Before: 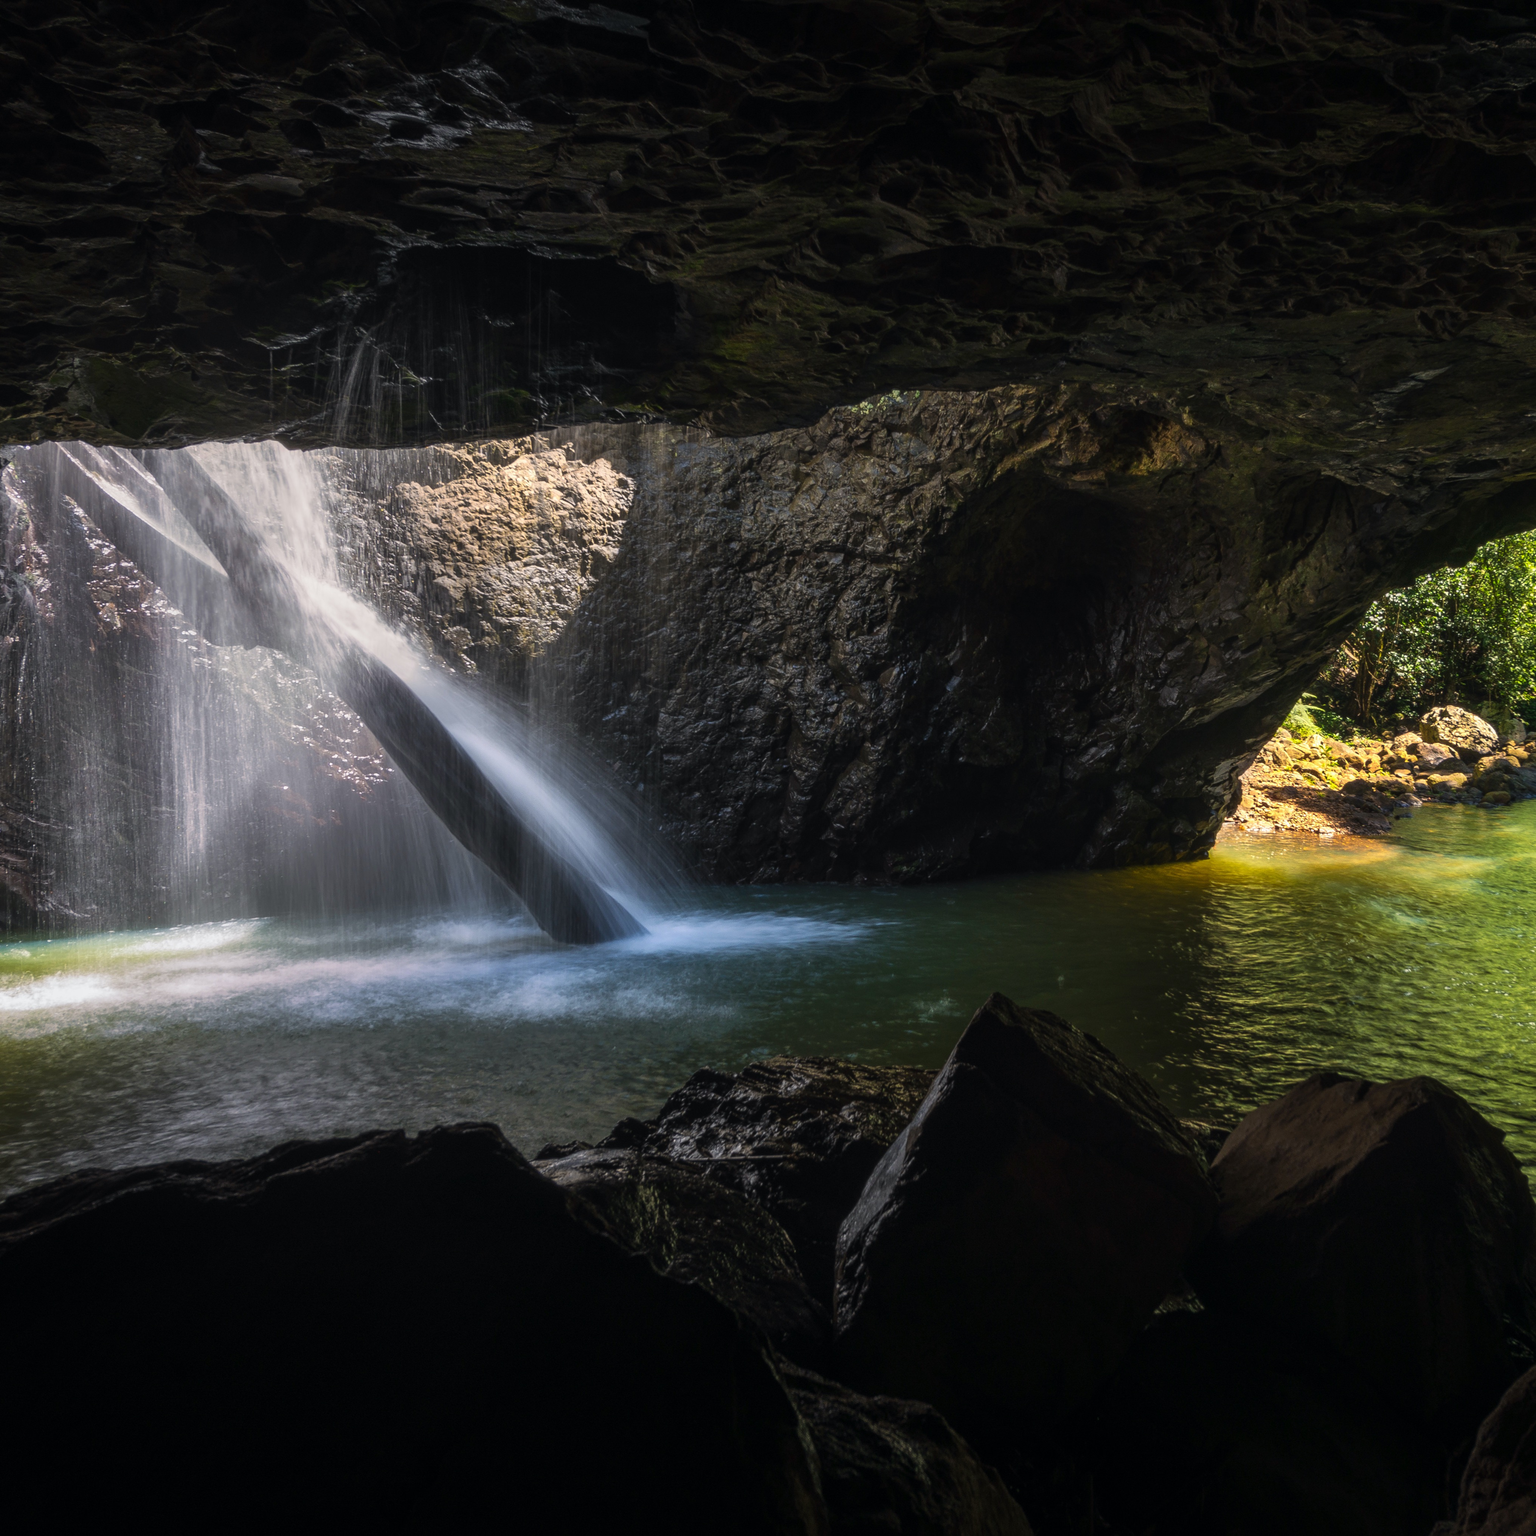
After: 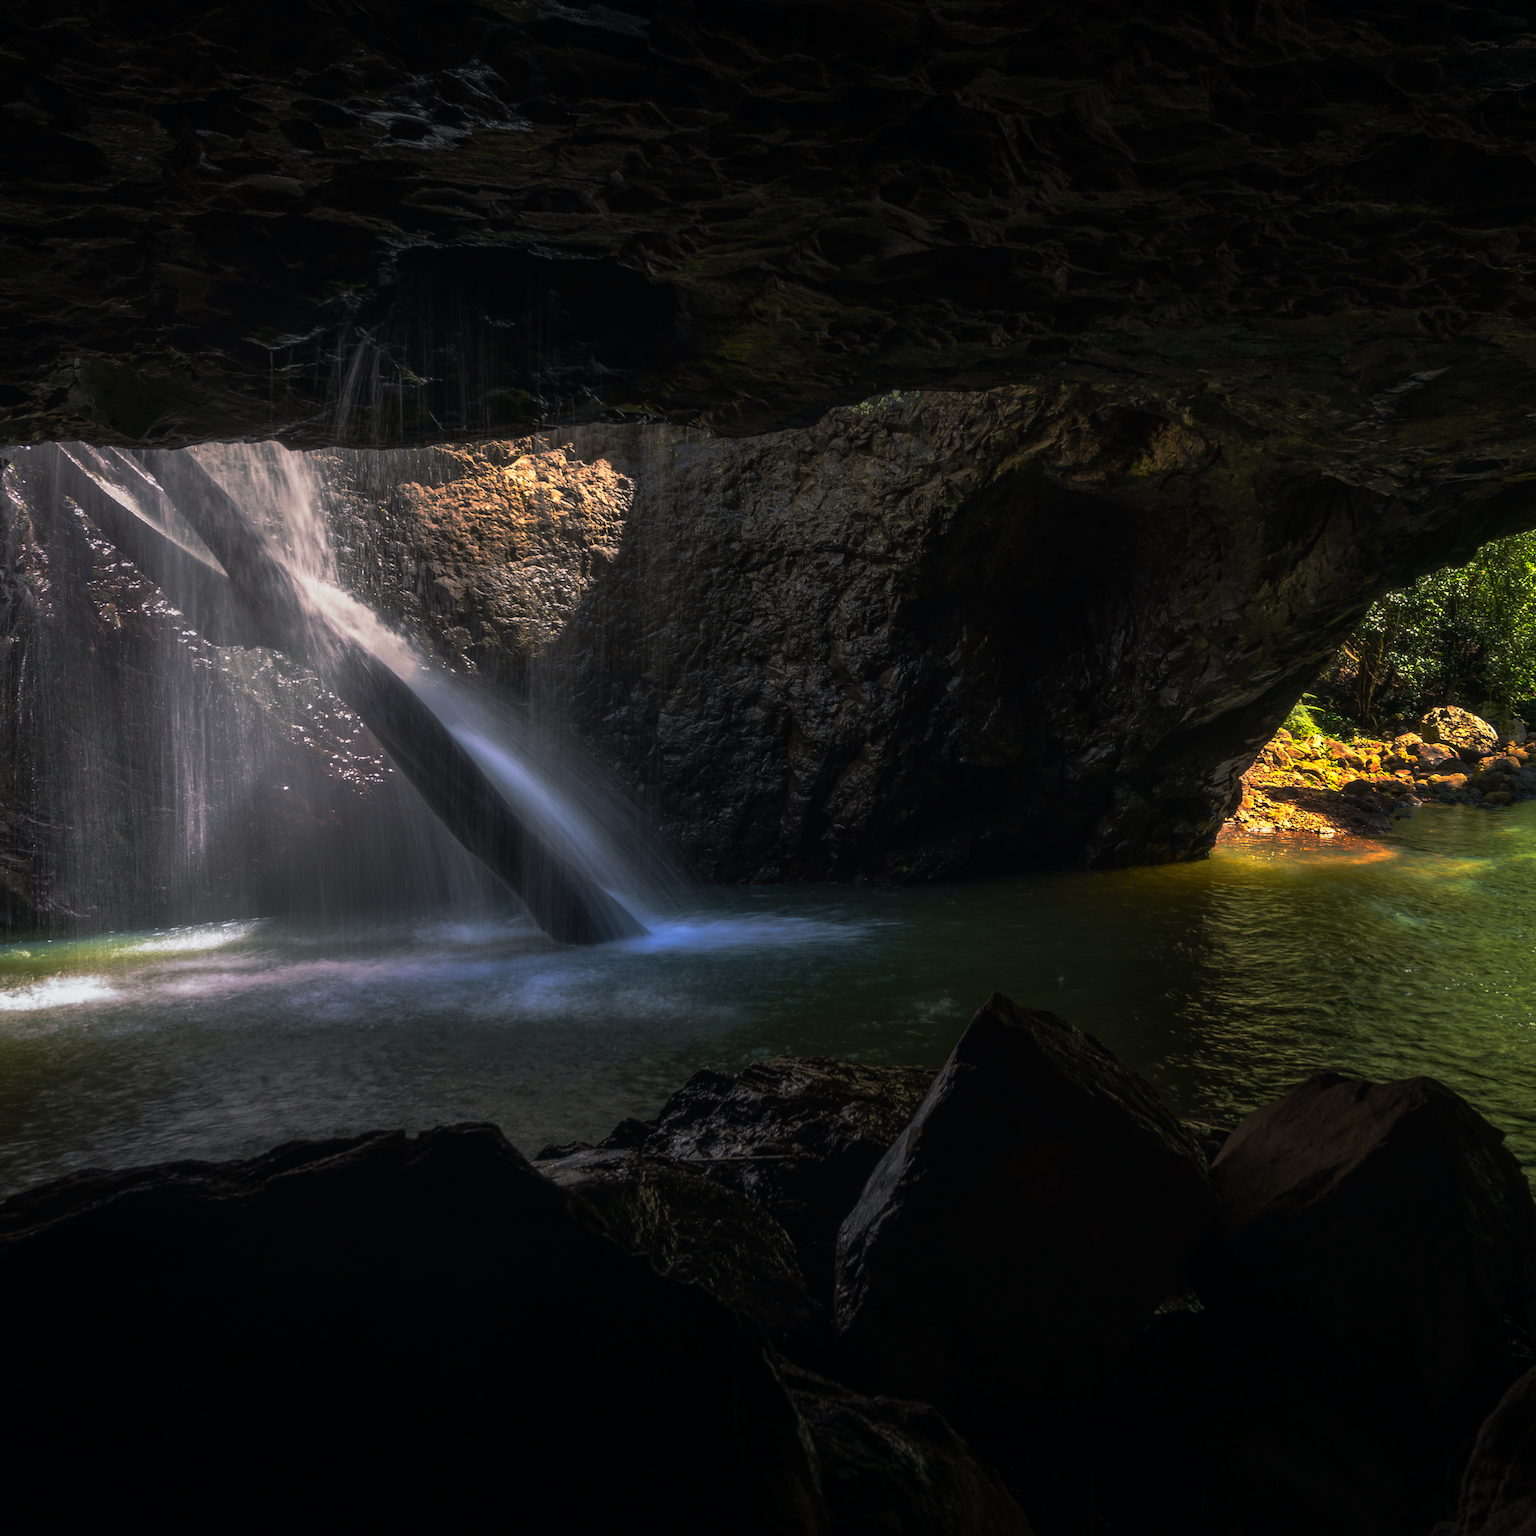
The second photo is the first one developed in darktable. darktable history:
base curve: curves: ch0 [(0, 0) (0.564, 0.291) (0.802, 0.731) (1, 1)], preserve colors none
